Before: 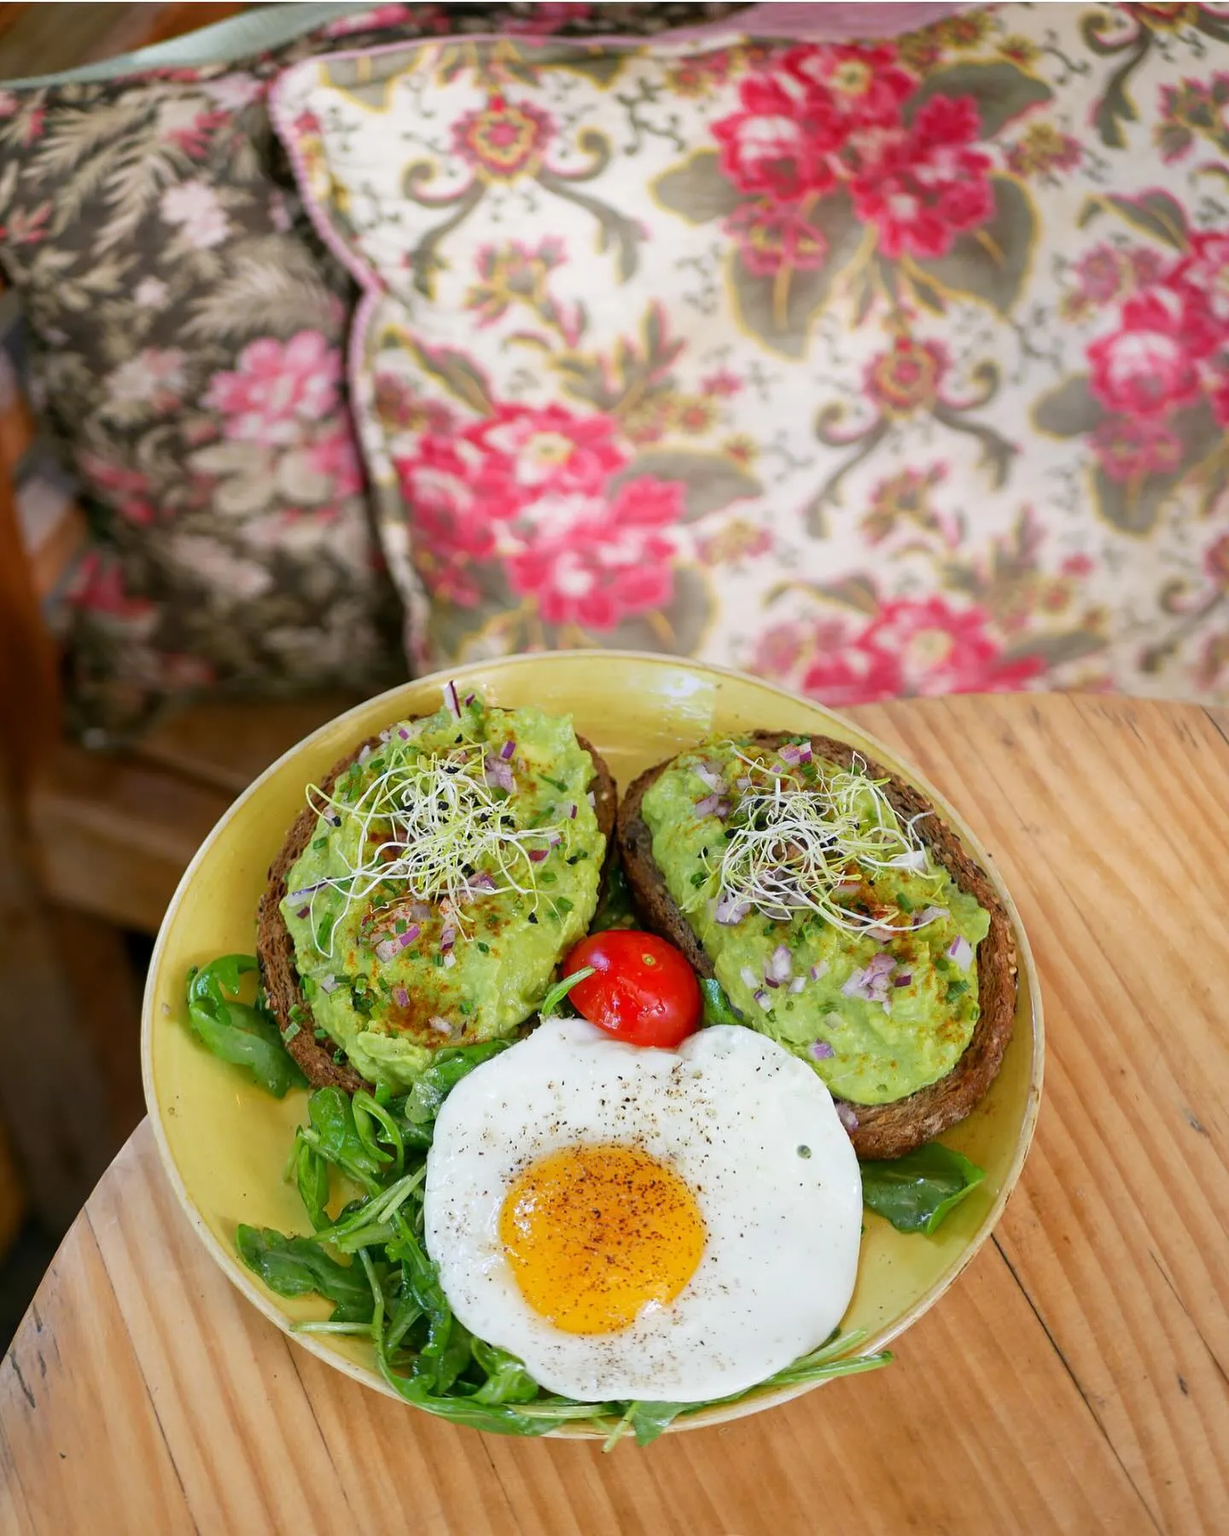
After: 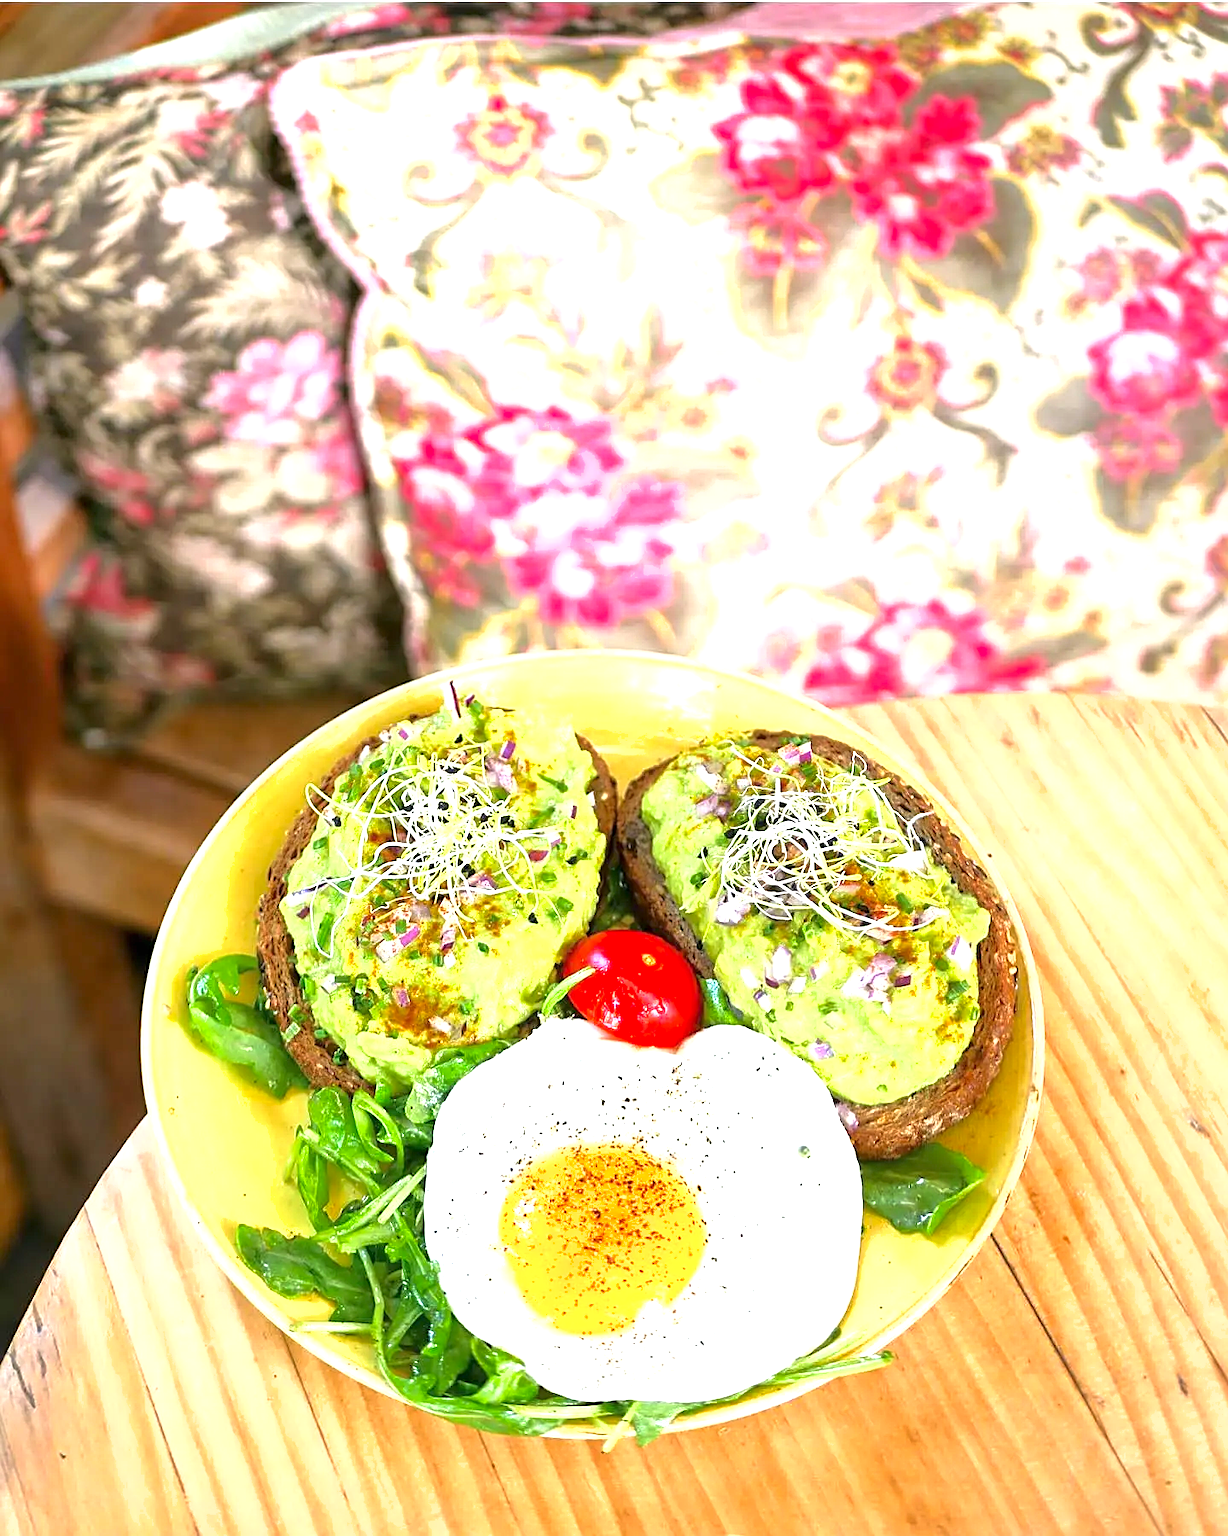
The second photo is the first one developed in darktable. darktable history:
sharpen: amount 0.497
exposure: black level correction 0, exposure 1.599 EV, compensate highlight preservation false
shadows and highlights: shadows -20.3, white point adjustment -1.89, highlights -35.21
